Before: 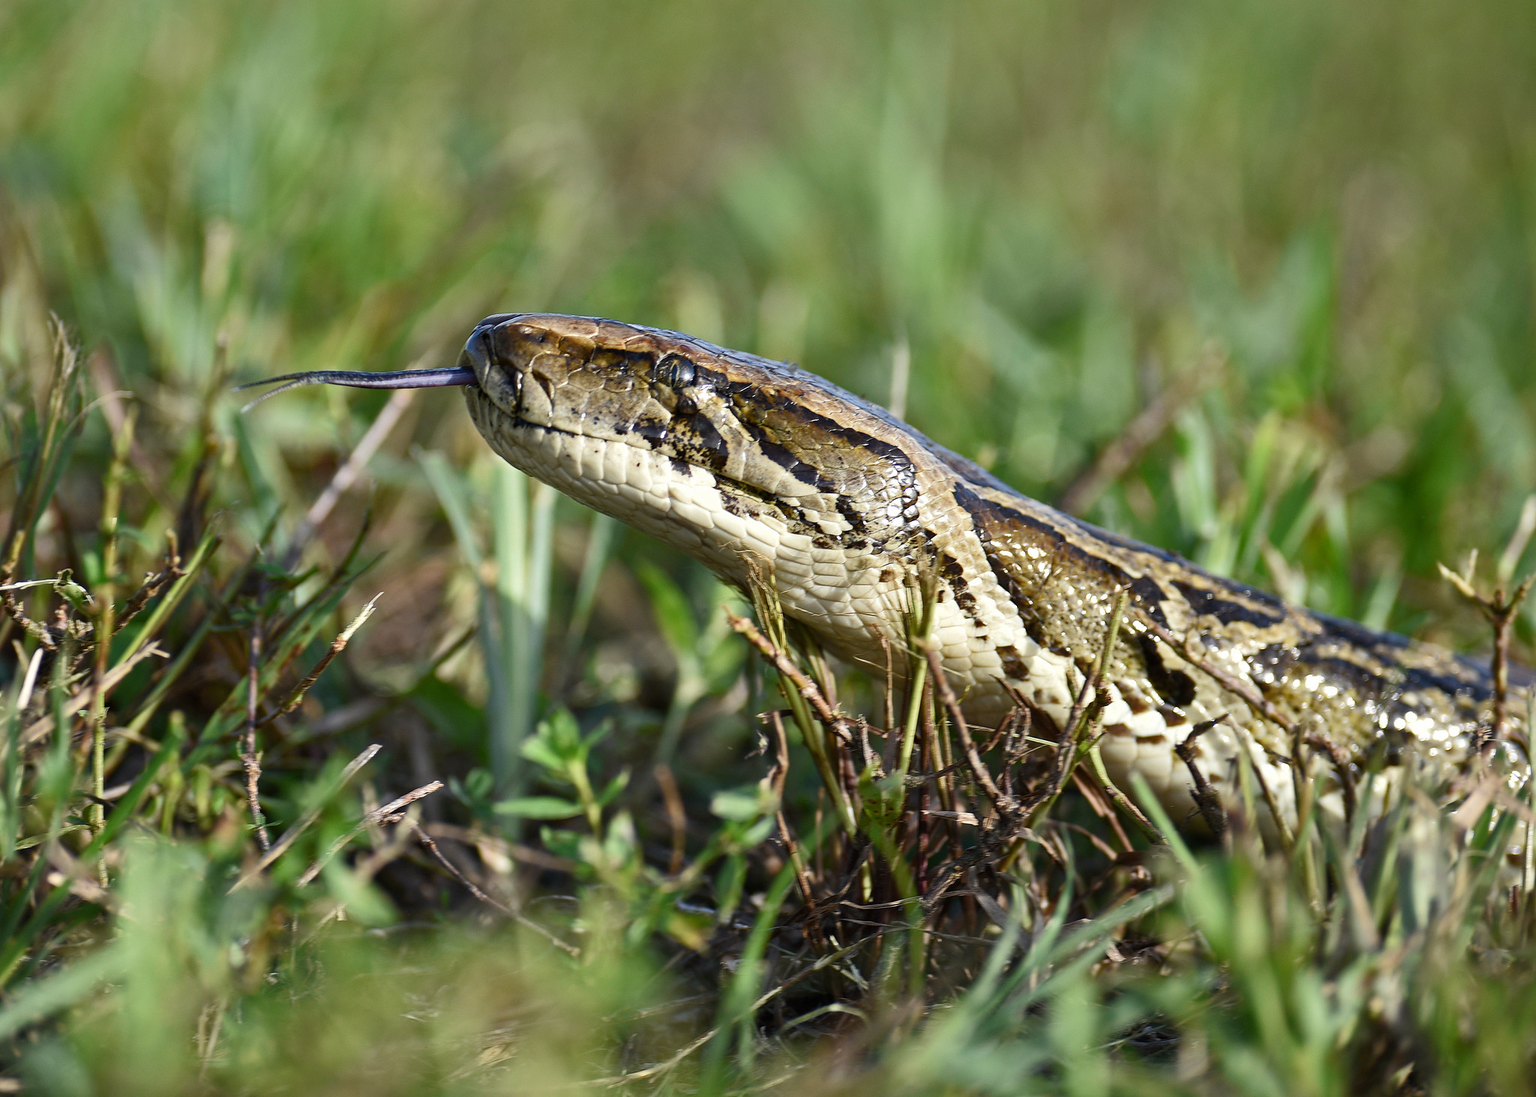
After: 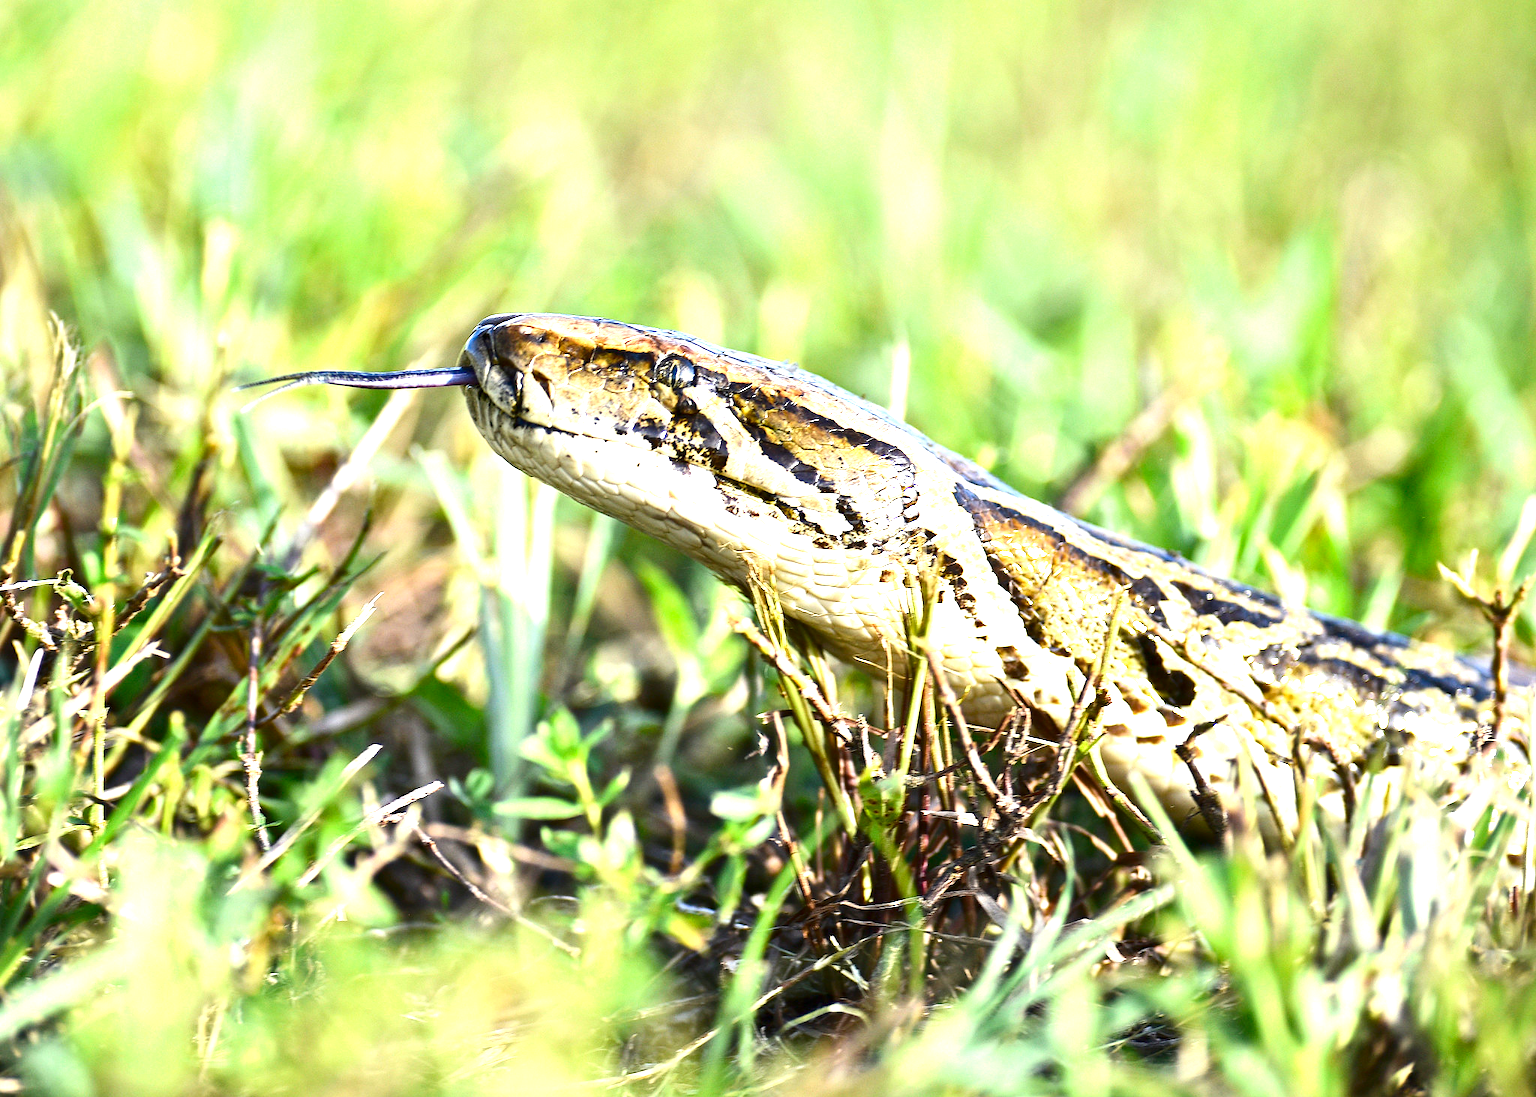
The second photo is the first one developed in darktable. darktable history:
contrast brightness saturation: contrast 0.201, brightness -0.107, saturation 0.096
exposure: exposure 2.014 EV, compensate exposure bias true, compensate highlight preservation false
